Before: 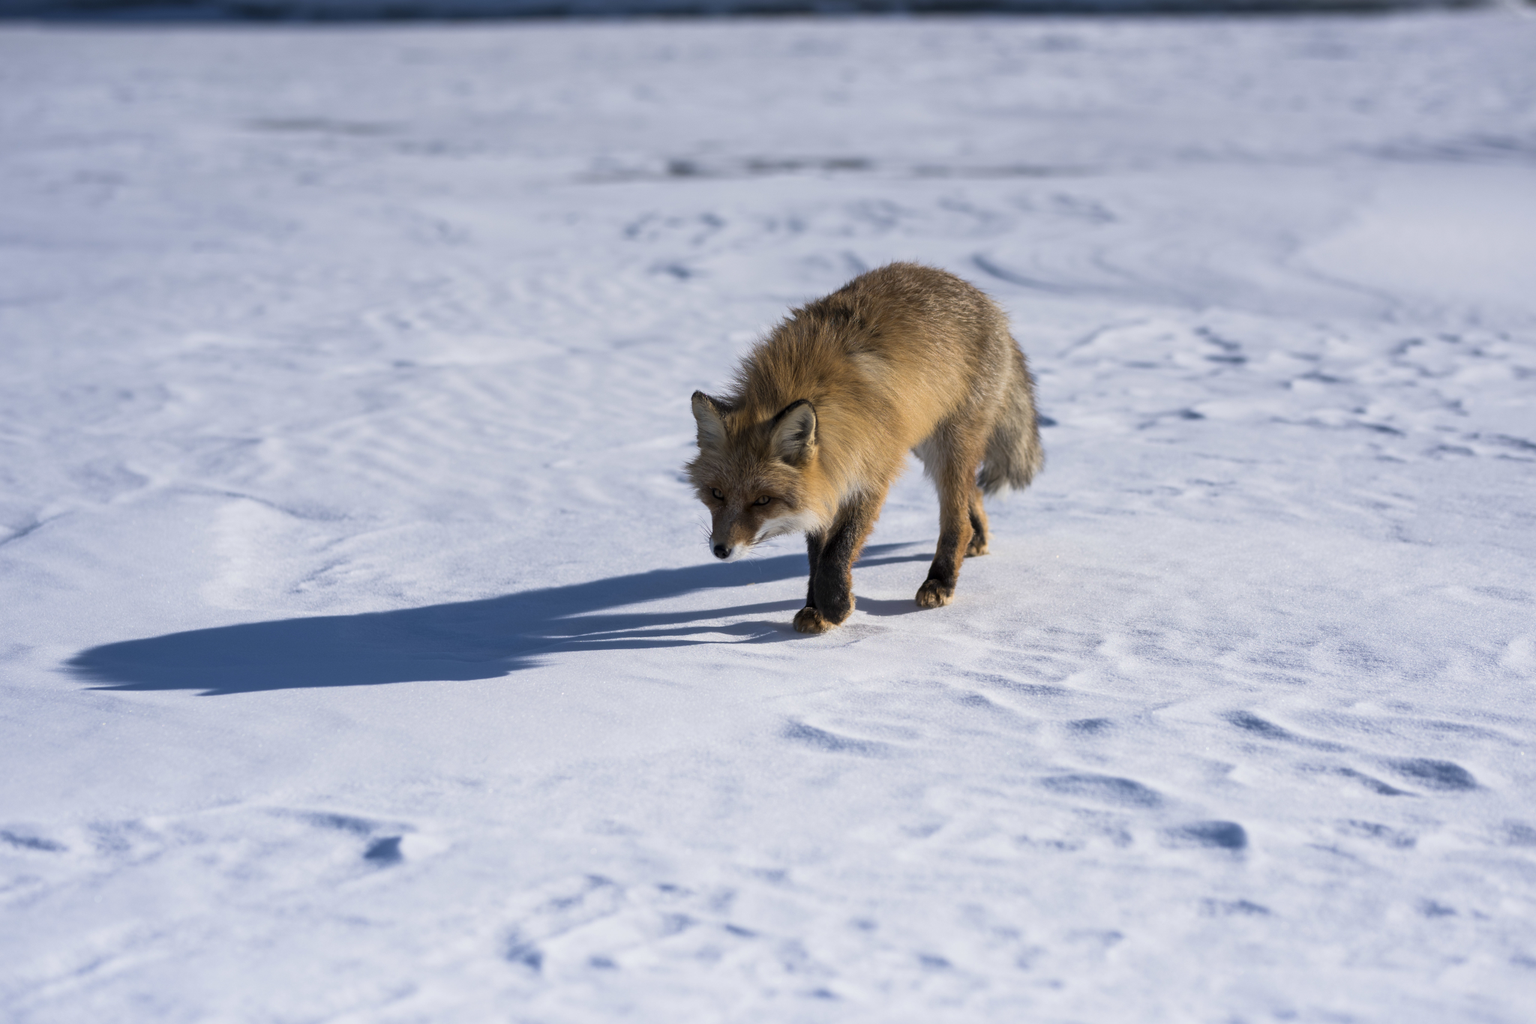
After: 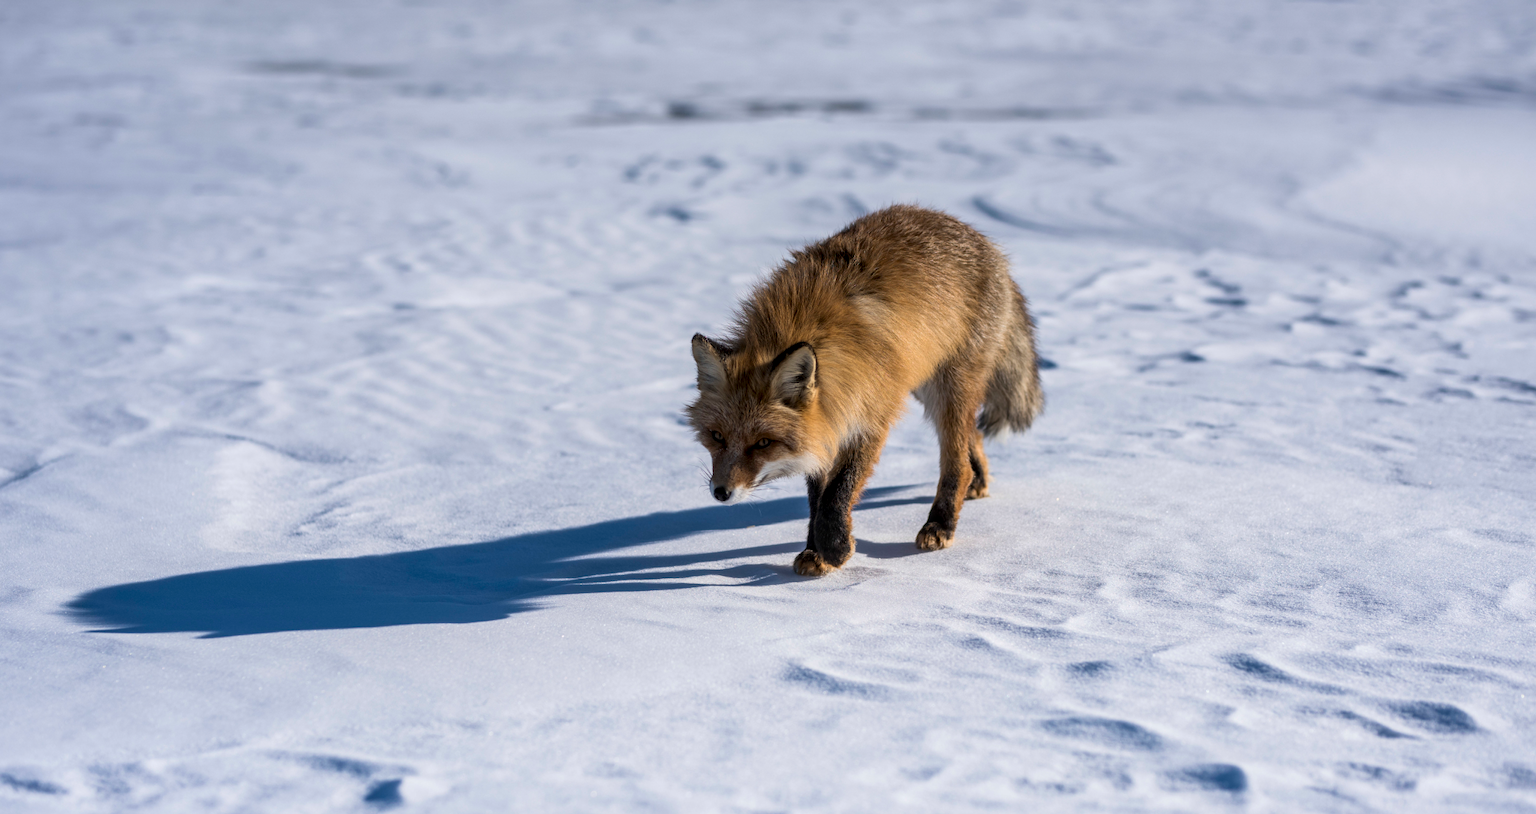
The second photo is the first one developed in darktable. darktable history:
crop and rotate: top 5.669%, bottom 14.811%
contrast brightness saturation: contrast 0.044, saturation 0.074
local contrast: detail 130%
